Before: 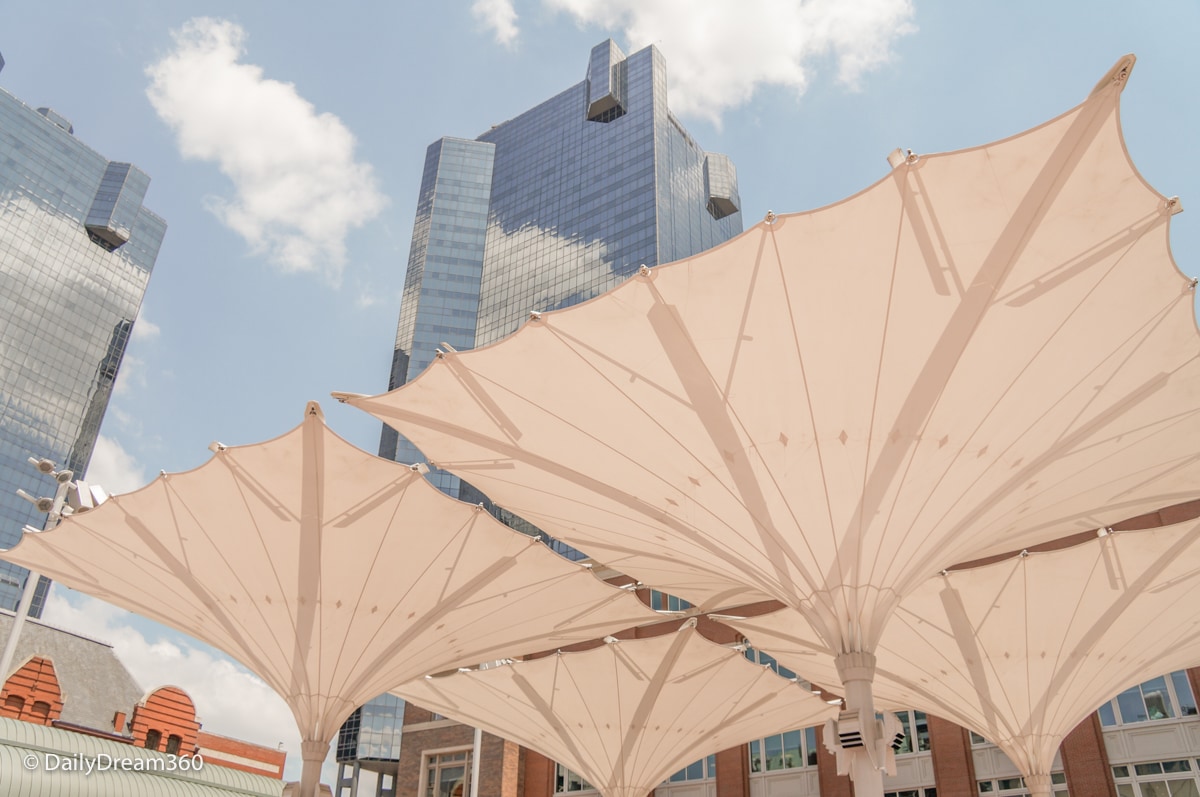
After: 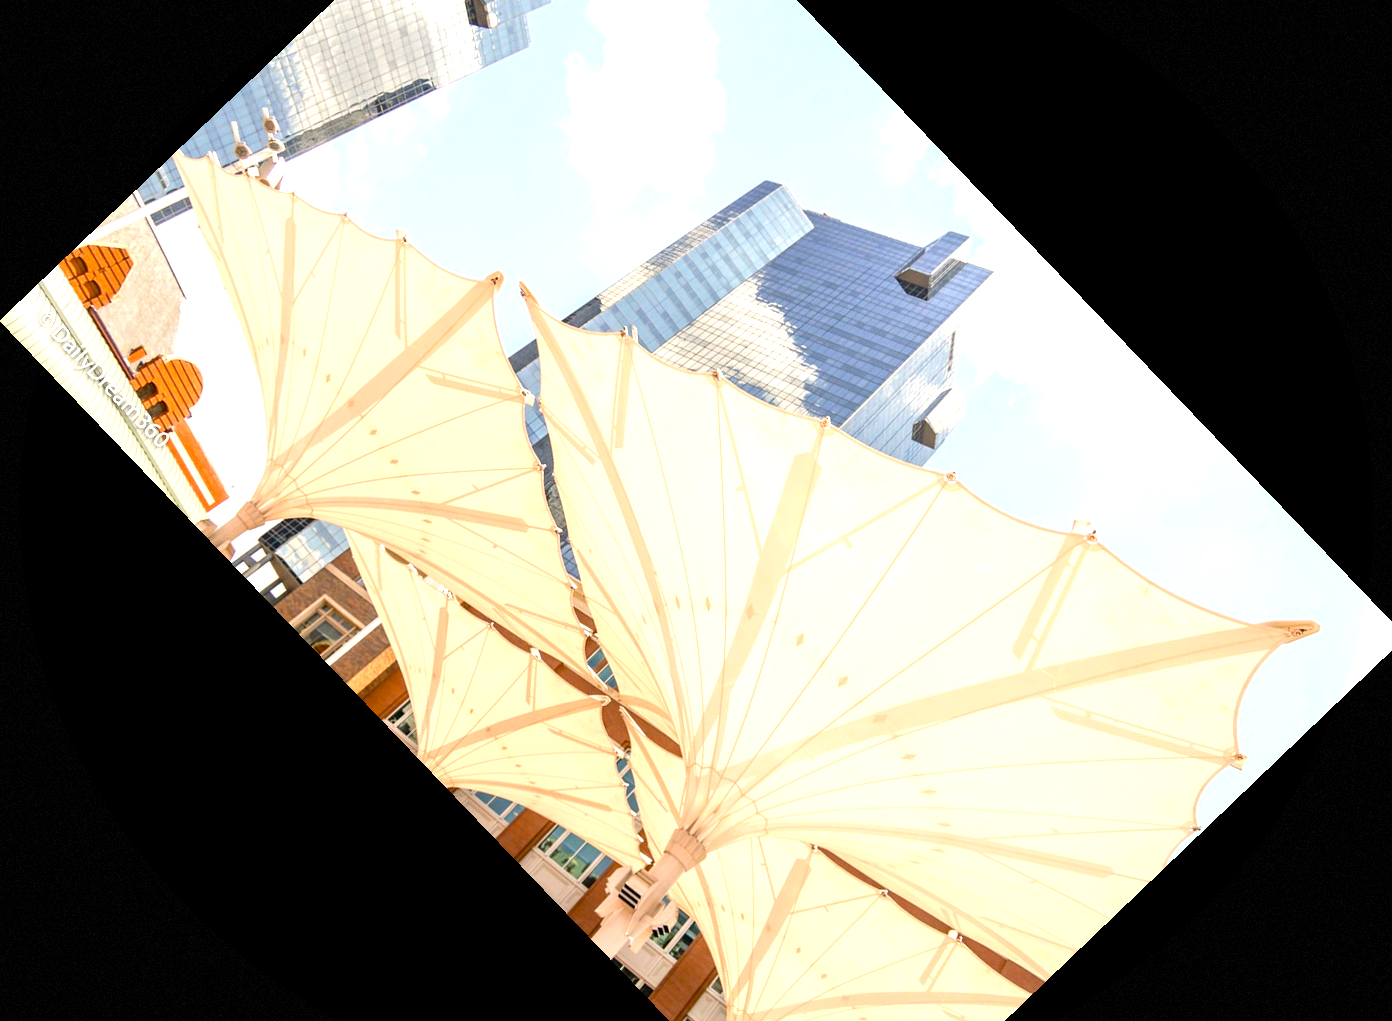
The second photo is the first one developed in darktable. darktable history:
crop and rotate: angle -46.26°, top 16.234%, right 0.912%, bottom 11.704%
exposure: exposure 0.636 EV, compensate highlight preservation false
color balance rgb: linear chroma grading › global chroma 9%, perceptual saturation grading › global saturation 36%, perceptual saturation grading › shadows 35%, perceptual brilliance grading › global brilliance 15%, perceptual brilliance grading › shadows -35%, global vibrance 15%
vignetting: fall-off start 97.28%, fall-off radius 79%, brightness -0.462, saturation -0.3, width/height ratio 1.114, dithering 8-bit output, unbound false
